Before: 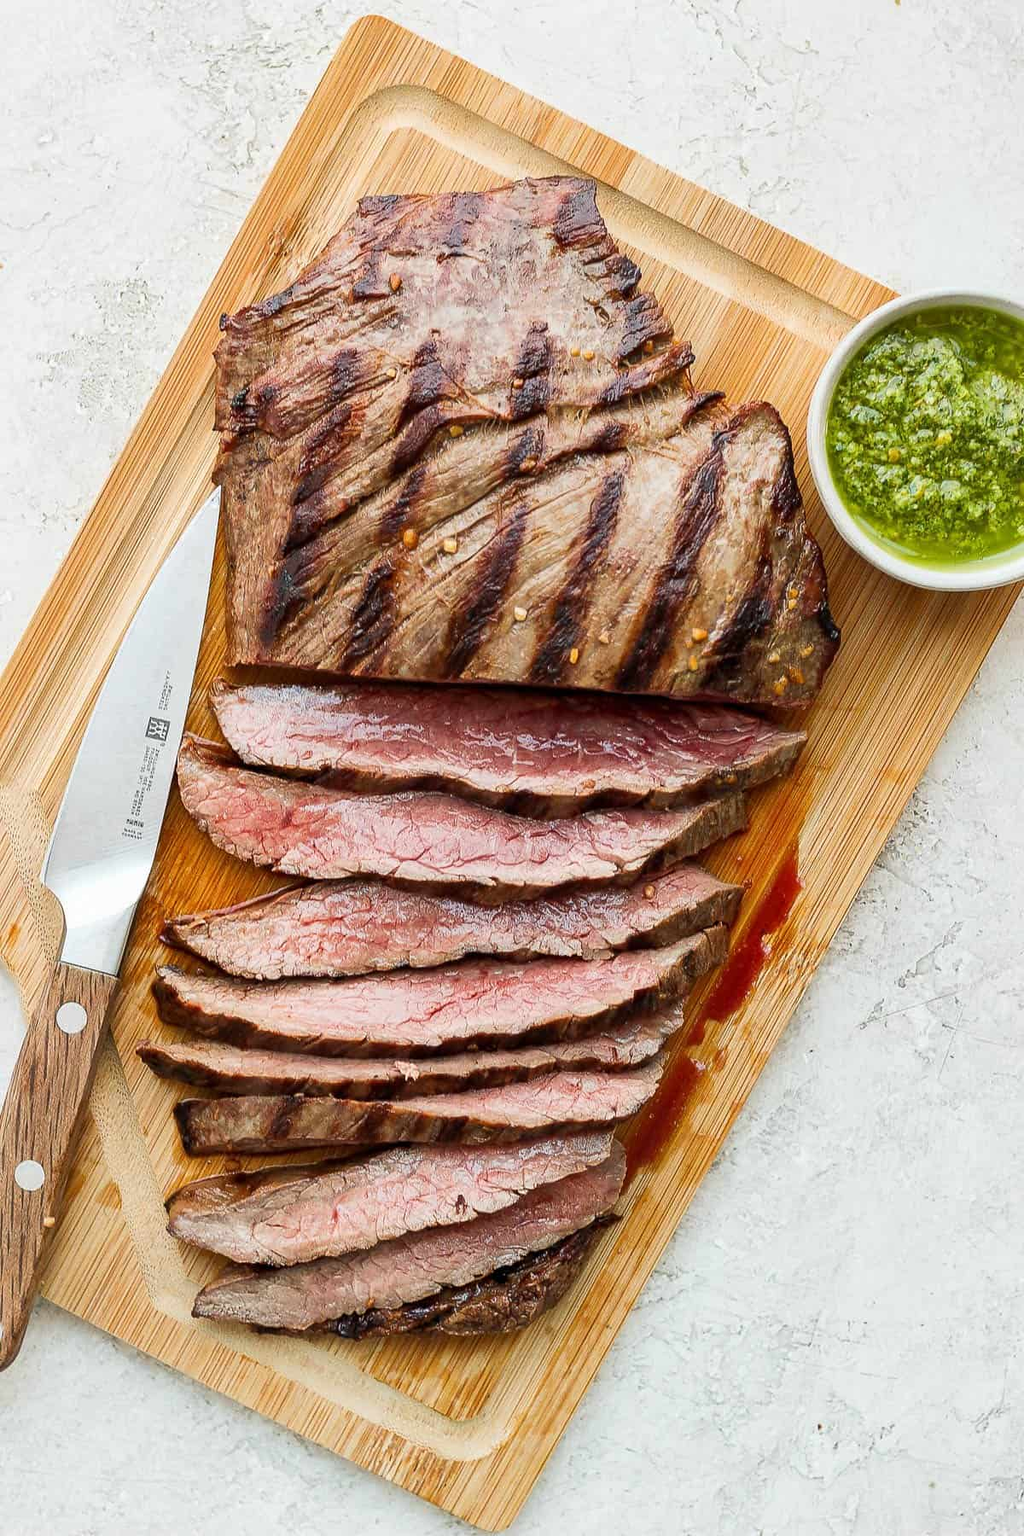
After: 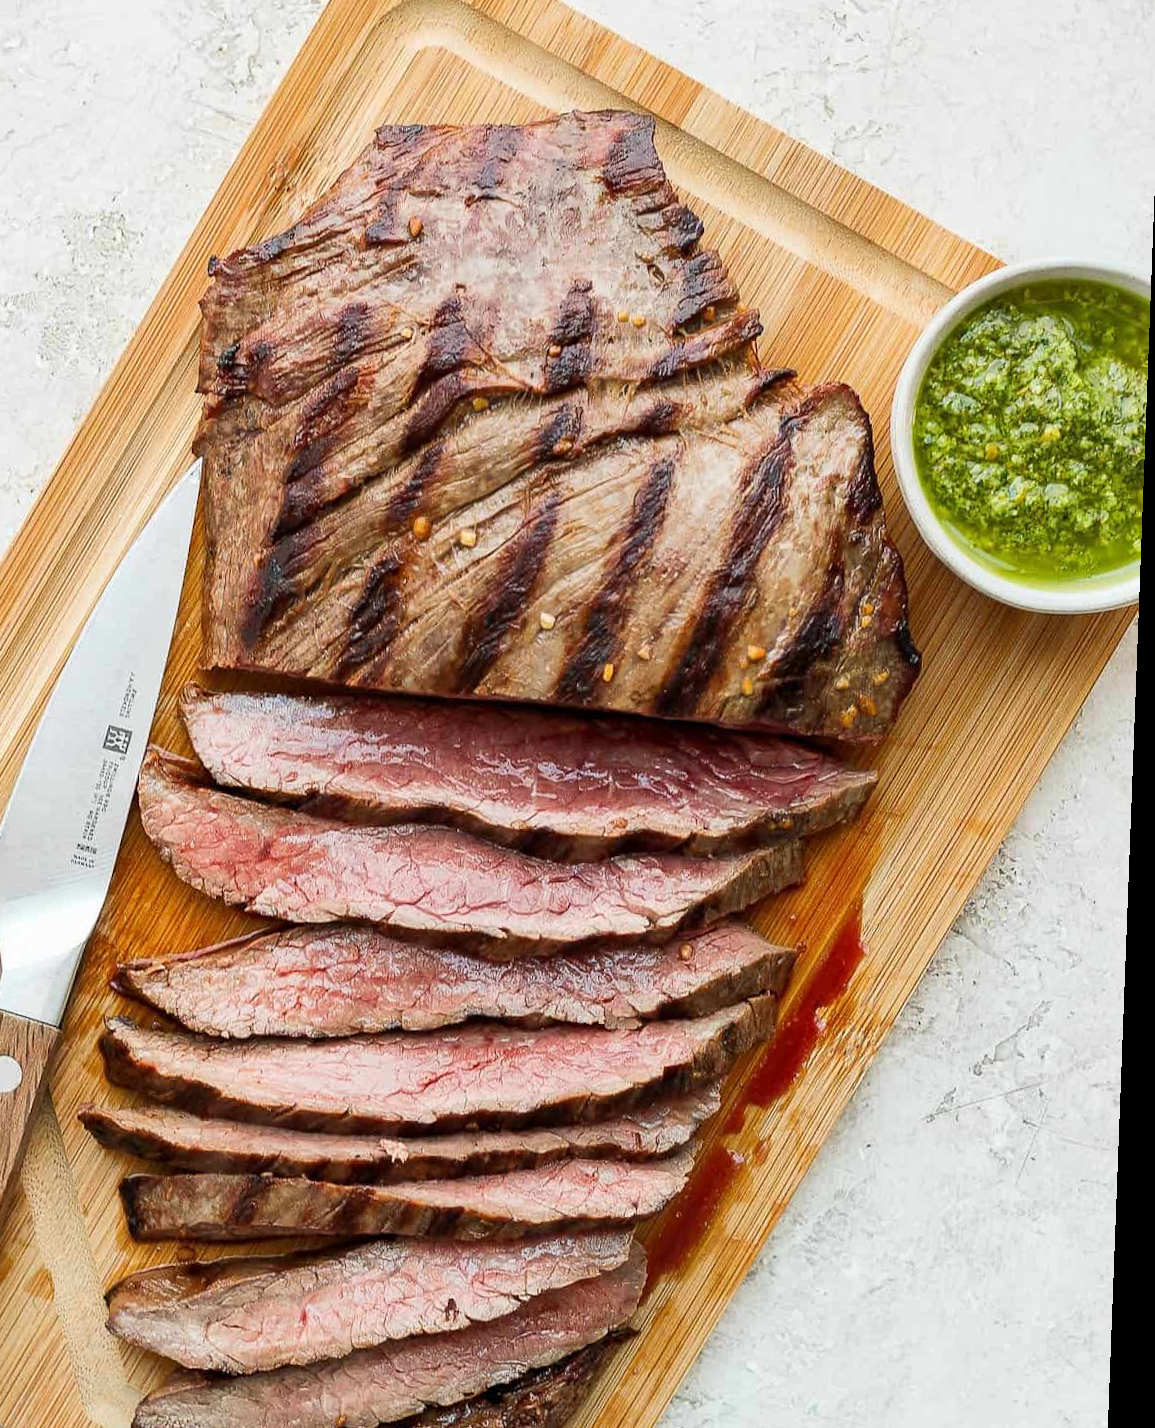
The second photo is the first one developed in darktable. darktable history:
crop: left 8.155%, top 6.611%, bottom 15.385%
rotate and perspective: rotation 2.17°, automatic cropping off
